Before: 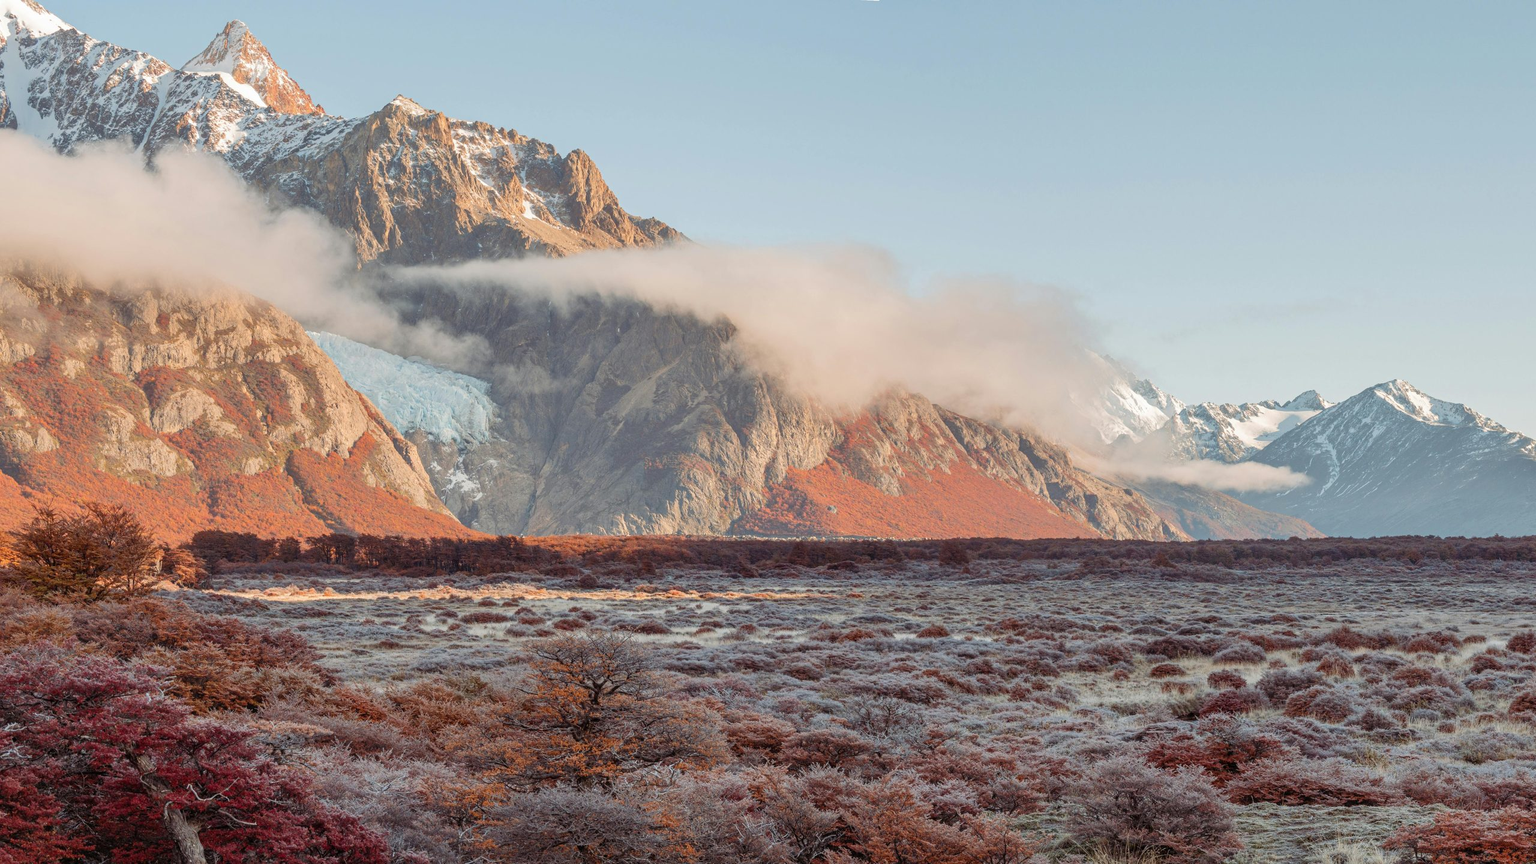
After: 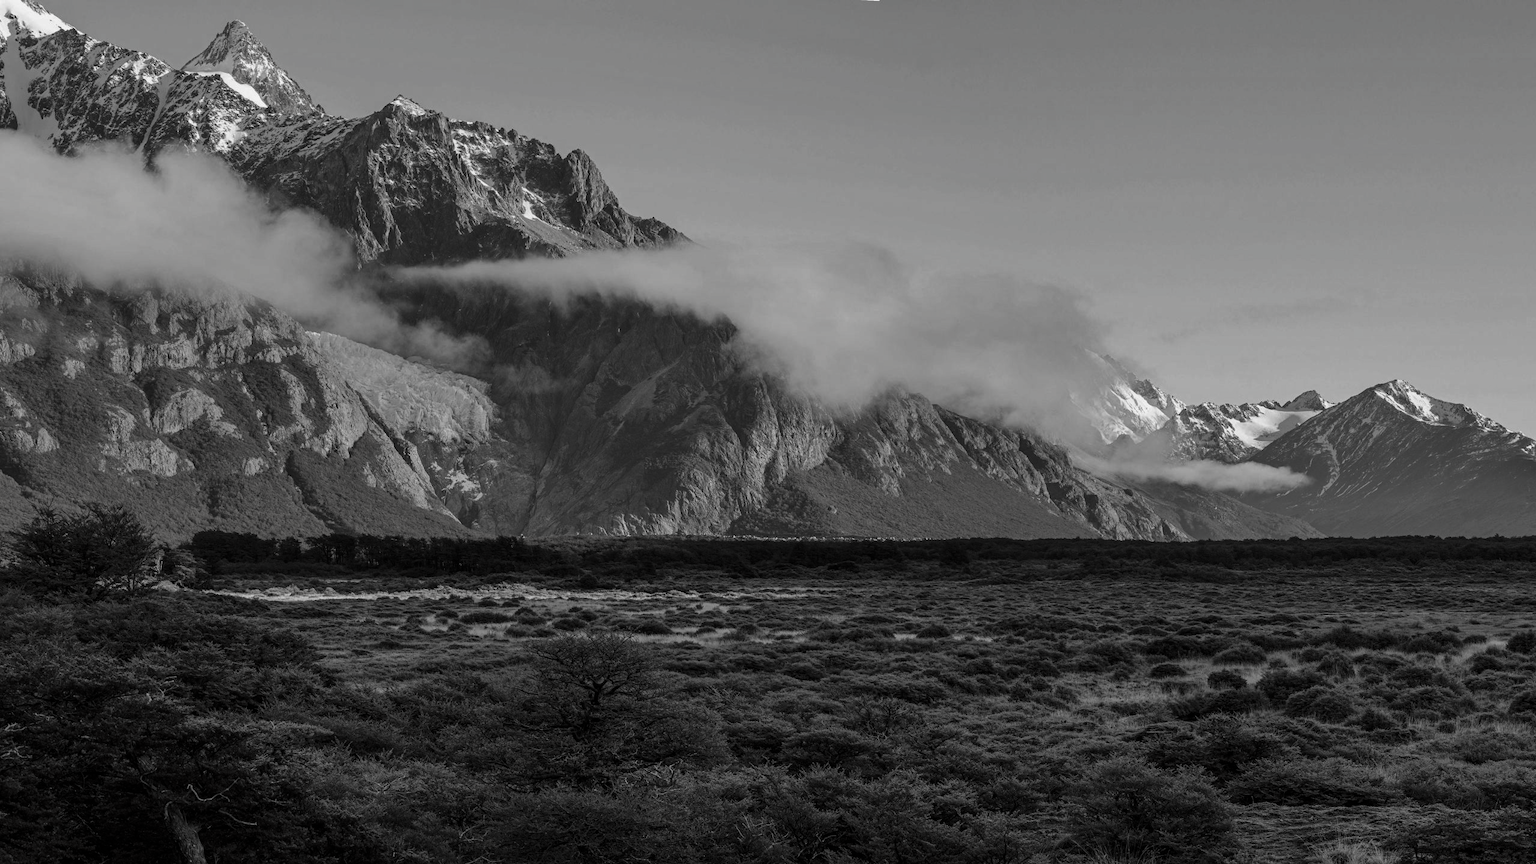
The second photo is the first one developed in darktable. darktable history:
base curve: preserve colors none
color balance rgb: linear chroma grading › global chroma 14.44%, perceptual saturation grading › global saturation 31.094%
contrast brightness saturation: contrast -0.034, brightness -0.601, saturation -0.993
